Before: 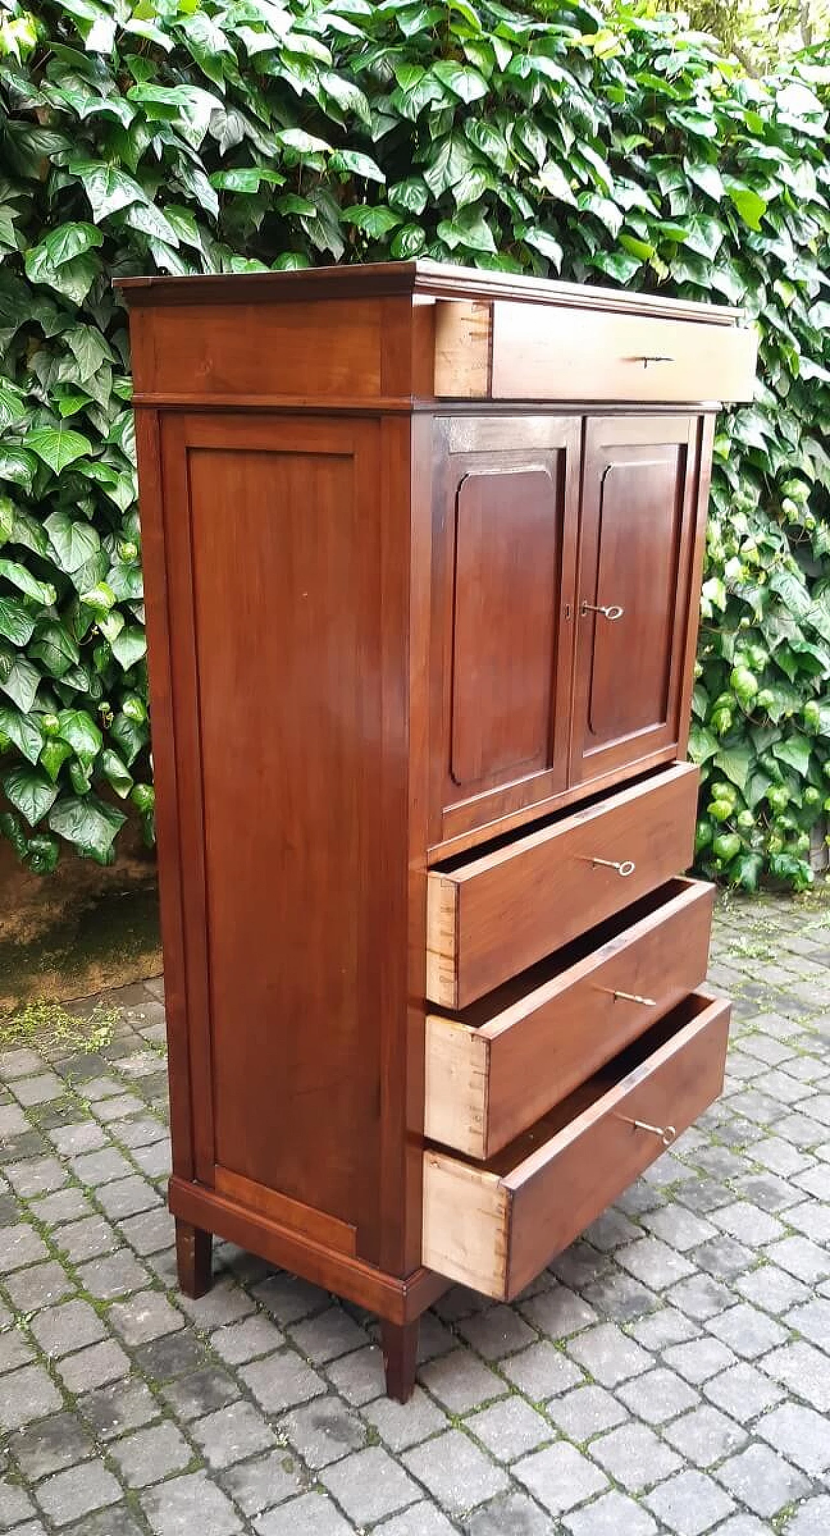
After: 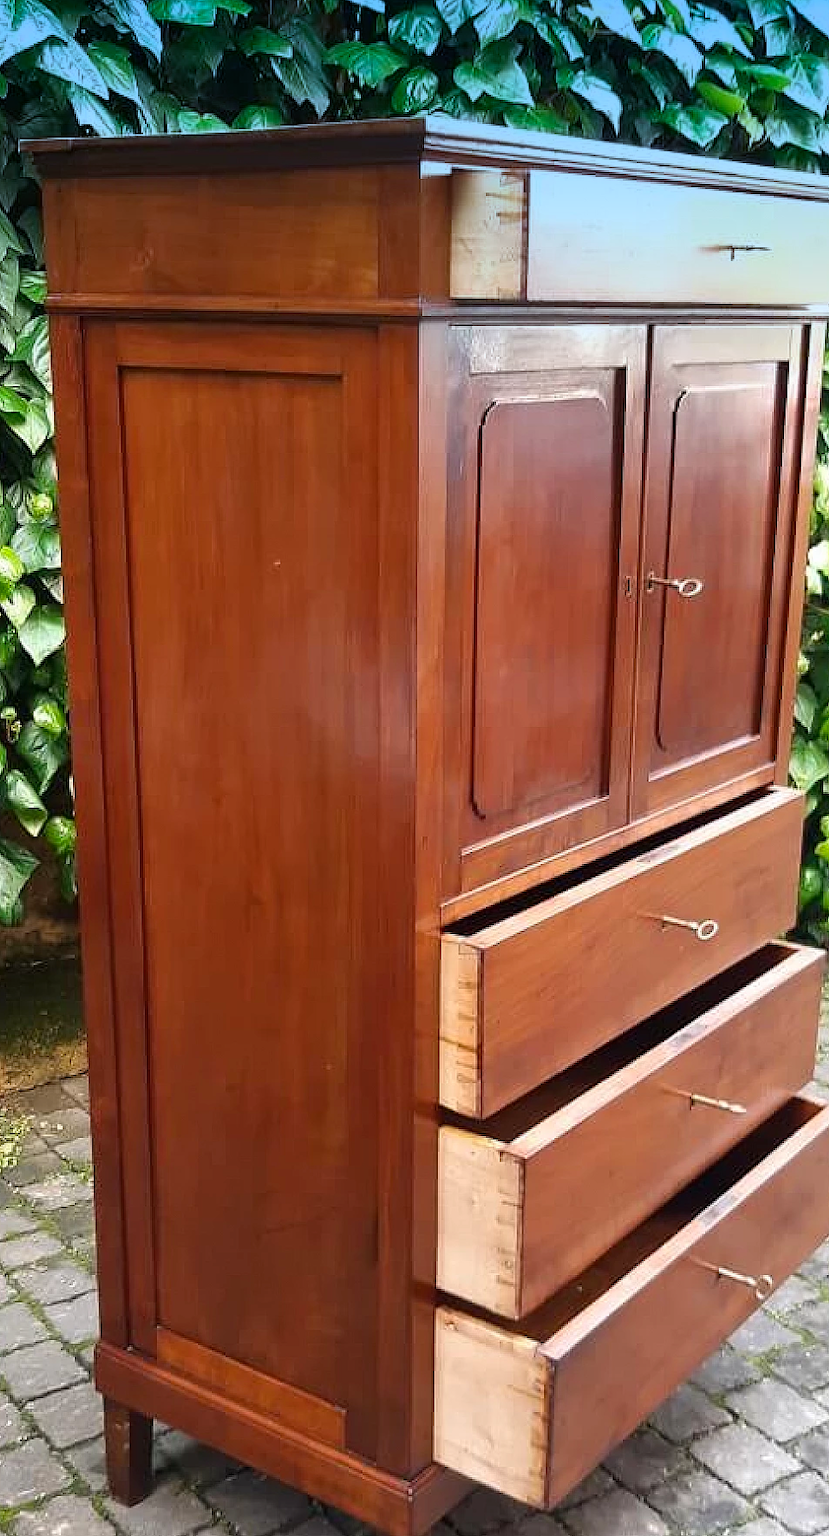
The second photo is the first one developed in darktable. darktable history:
color balance rgb: perceptual saturation grading › global saturation 10%, global vibrance 10%
graduated density: density 2.02 EV, hardness 44%, rotation 0.374°, offset 8.21, hue 208.8°, saturation 97%
crop and rotate: left 11.831%, top 11.346%, right 13.429%, bottom 13.899%
